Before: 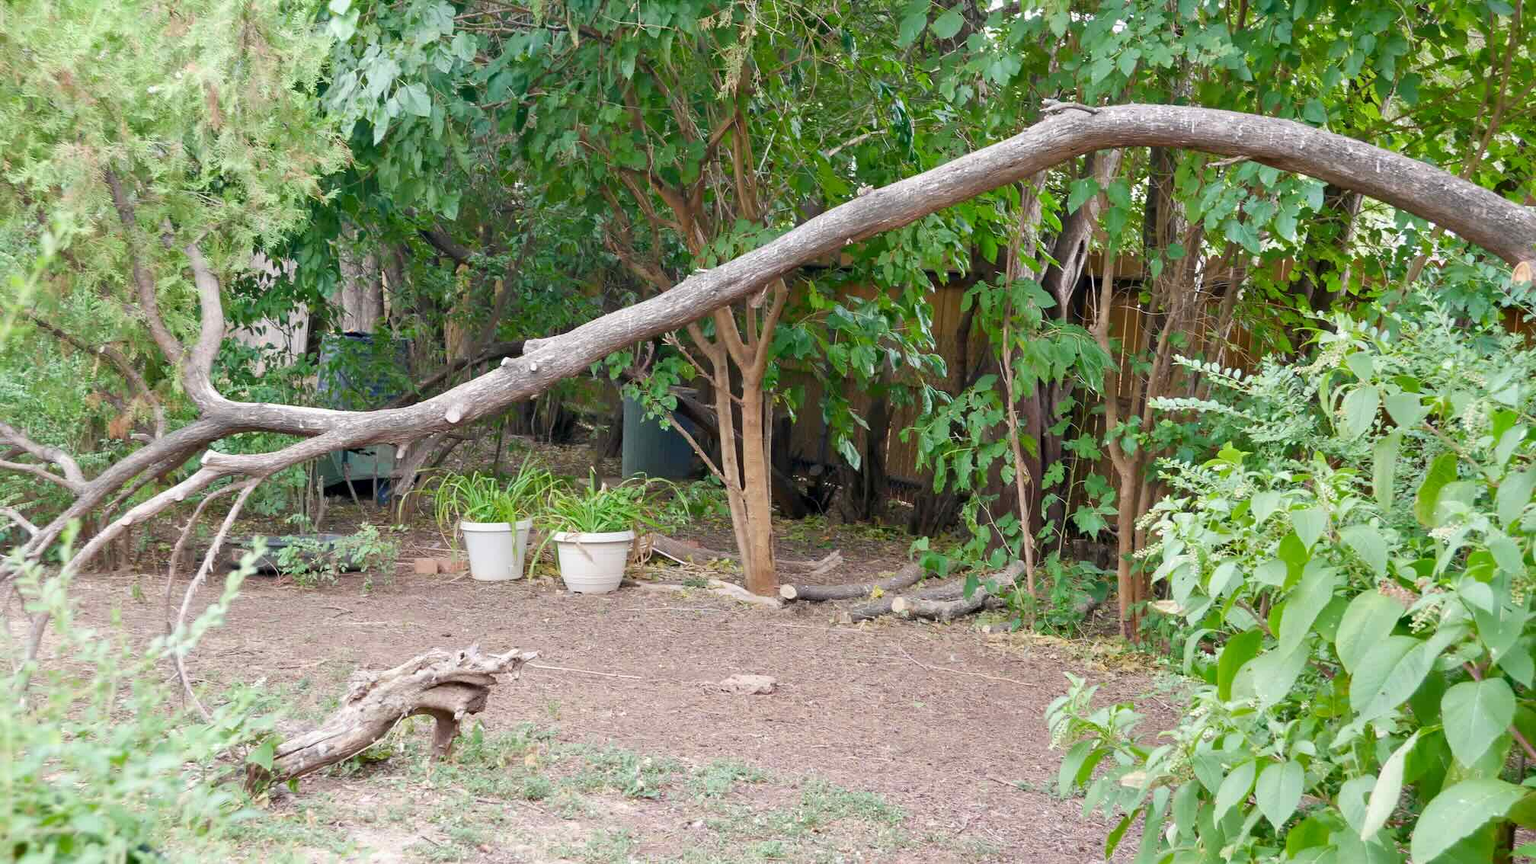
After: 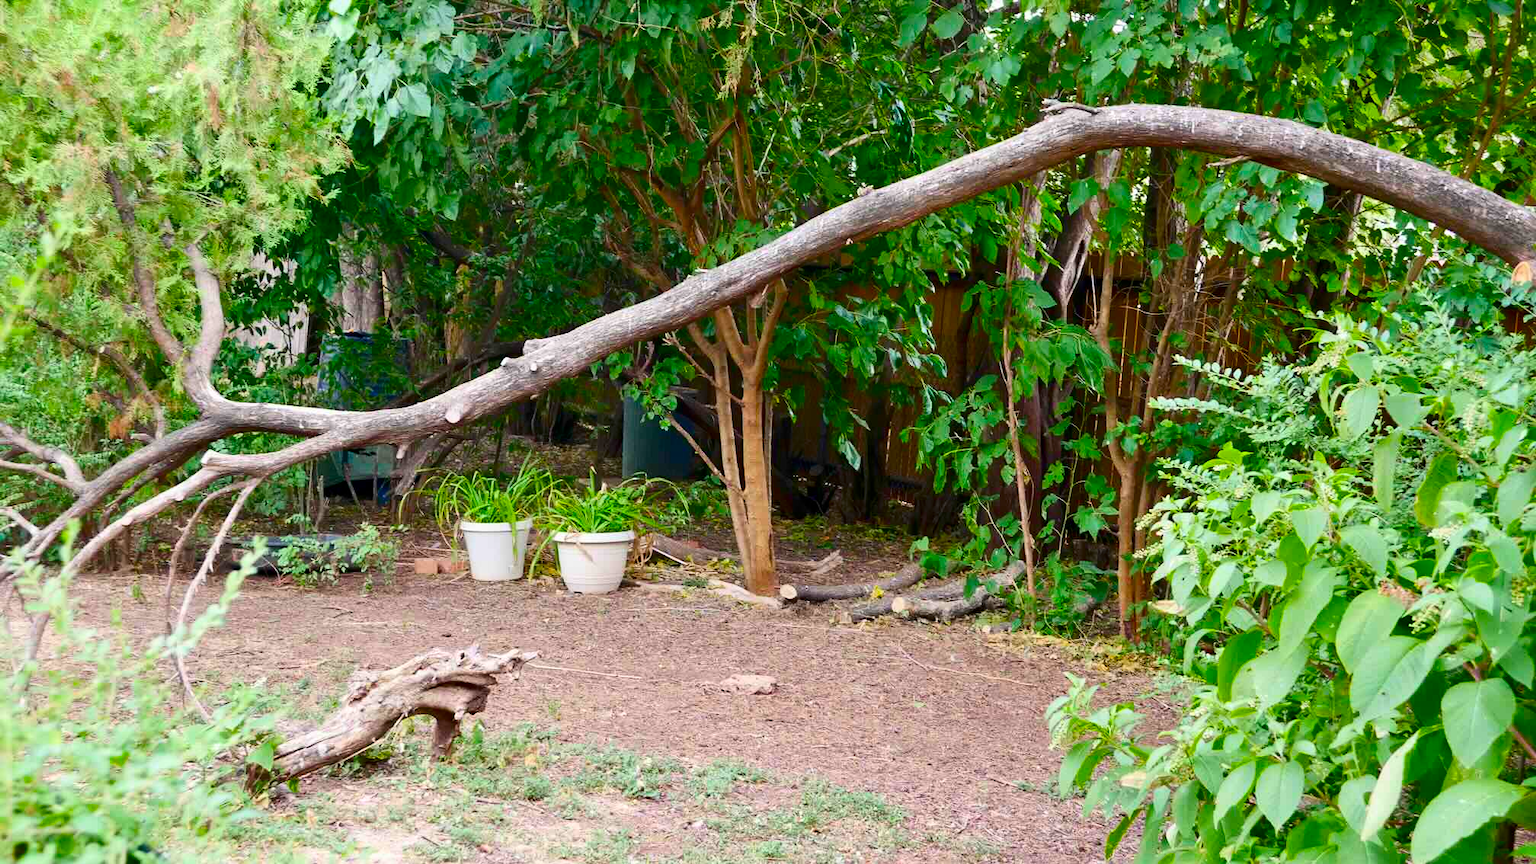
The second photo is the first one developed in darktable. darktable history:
color balance rgb: perceptual saturation grading › global saturation 30%, global vibrance 10%
contrast brightness saturation: contrast 0.19, brightness -0.11, saturation 0.21
